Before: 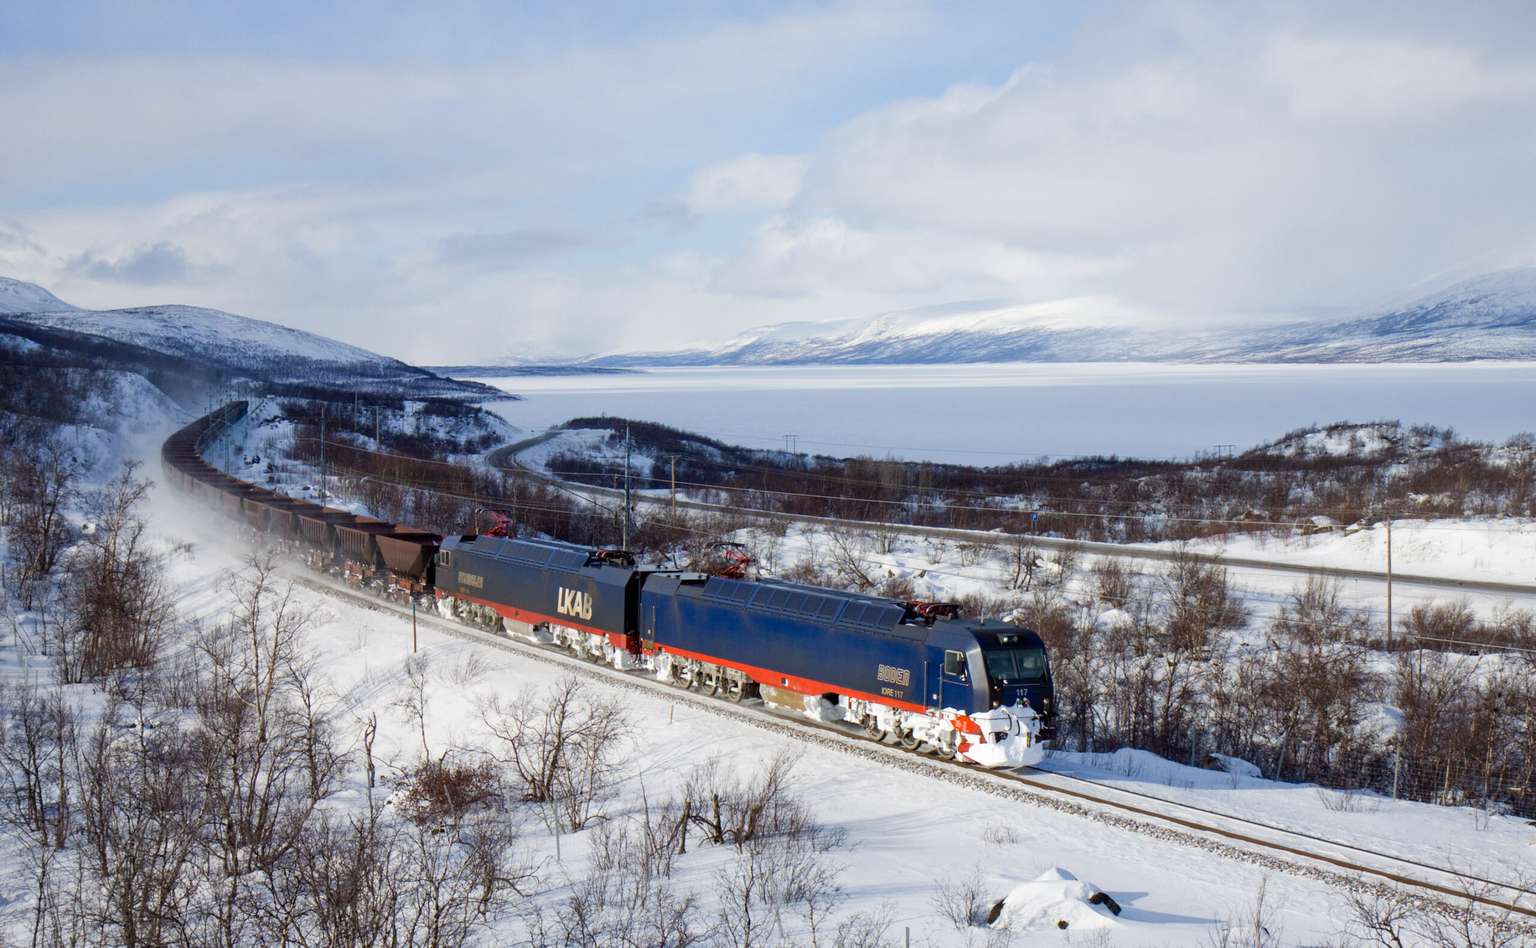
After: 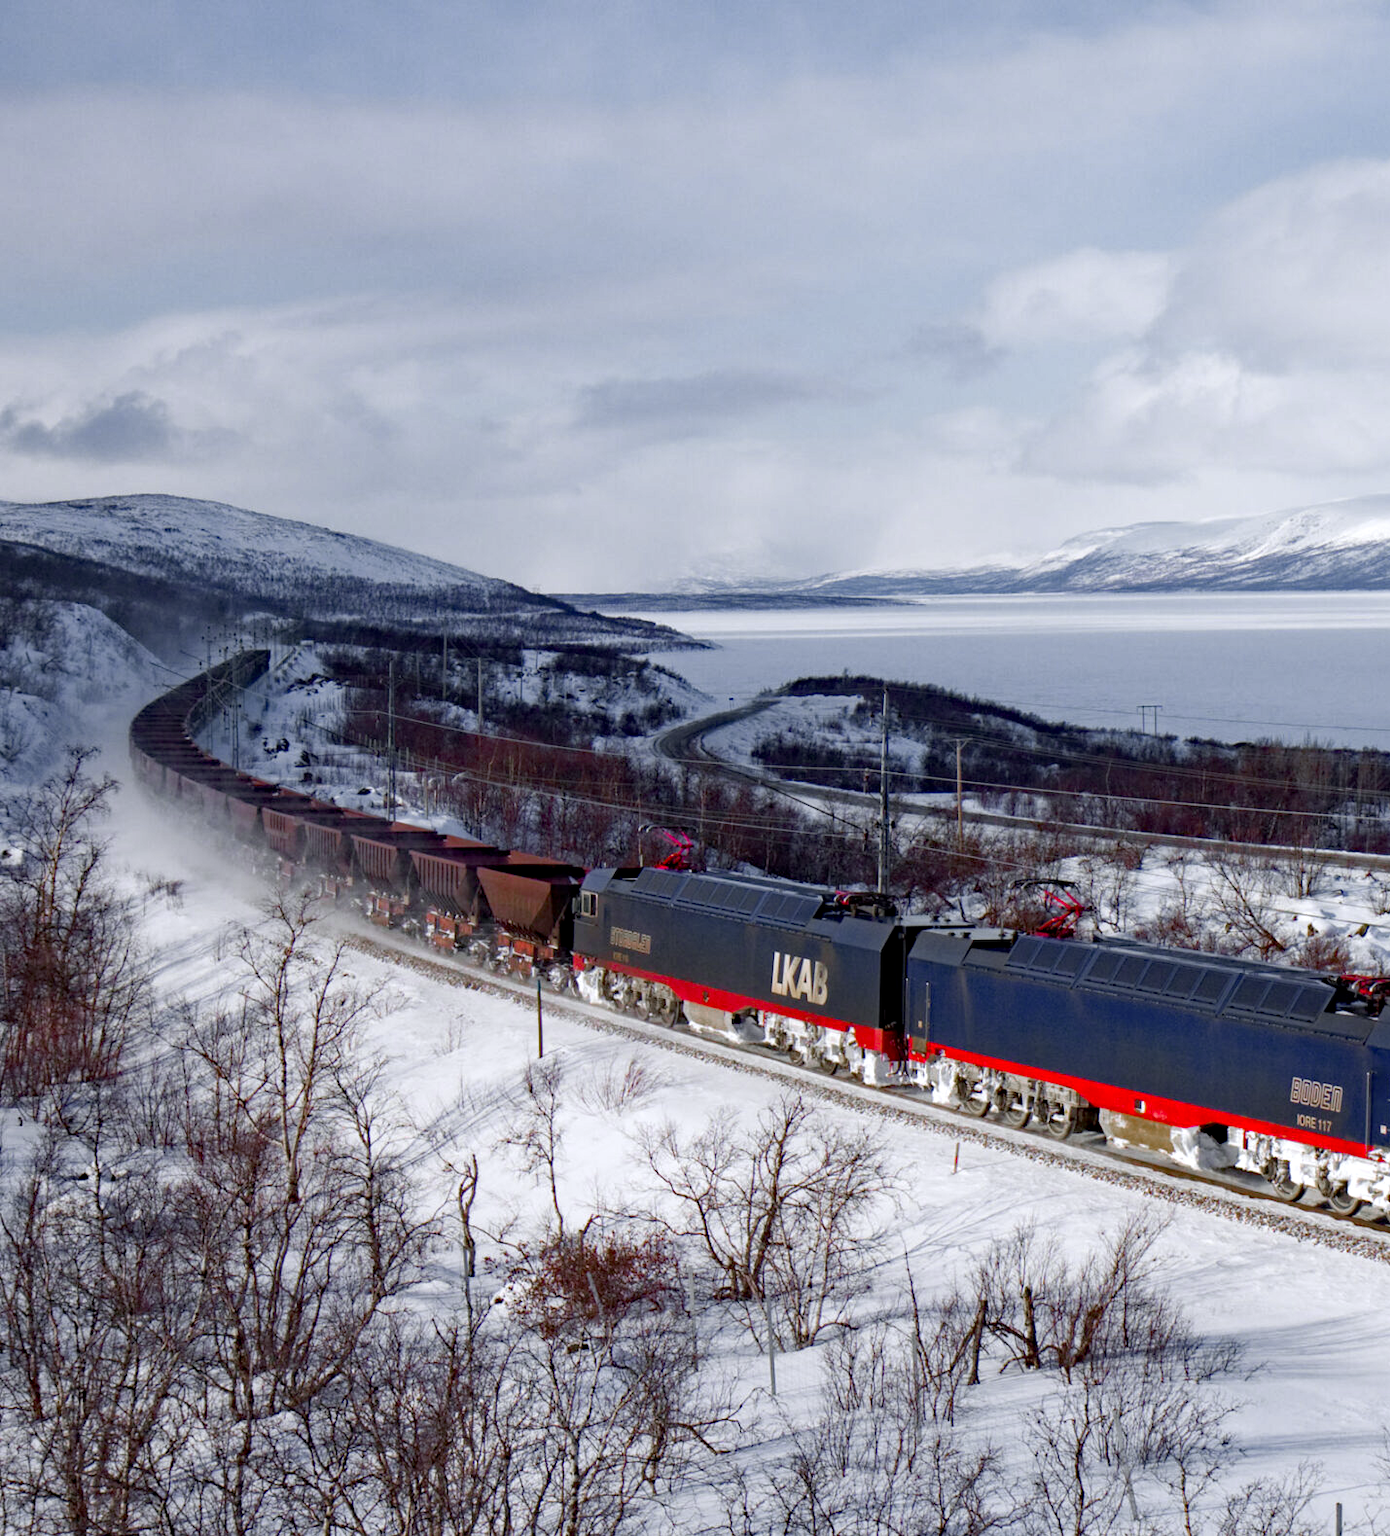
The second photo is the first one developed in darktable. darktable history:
color zones: curves: ch0 [(0, 0.48) (0.209, 0.398) (0.305, 0.332) (0.429, 0.493) (0.571, 0.5) (0.714, 0.5) (0.857, 0.5) (1, 0.48)]; ch1 [(0, 0.736) (0.143, 0.625) (0.225, 0.371) (0.429, 0.256) (0.571, 0.241) (0.714, 0.213) (0.857, 0.48) (1, 0.736)]; ch2 [(0, 0.448) (0.143, 0.498) (0.286, 0.5) (0.429, 0.5) (0.571, 0.5) (0.714, 0.5) (0.857, 0.5) (1, 0.448)]
color calibration: illuminant as shot in camera, x 0.358, y 0.373, temperature 4628.91 K
crop: left 5.337%, right 38.84%
haze removal: strength 0.511, distance 0.423, compatibility mode true, adaptive false
